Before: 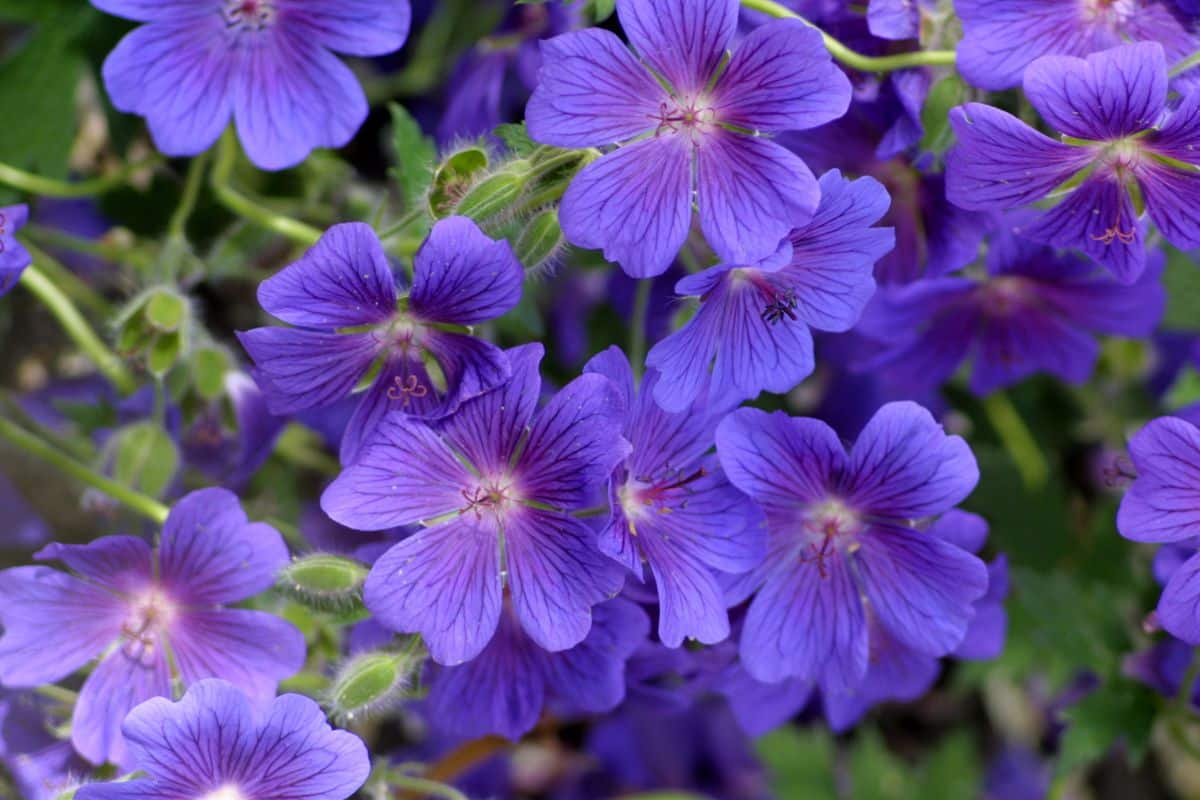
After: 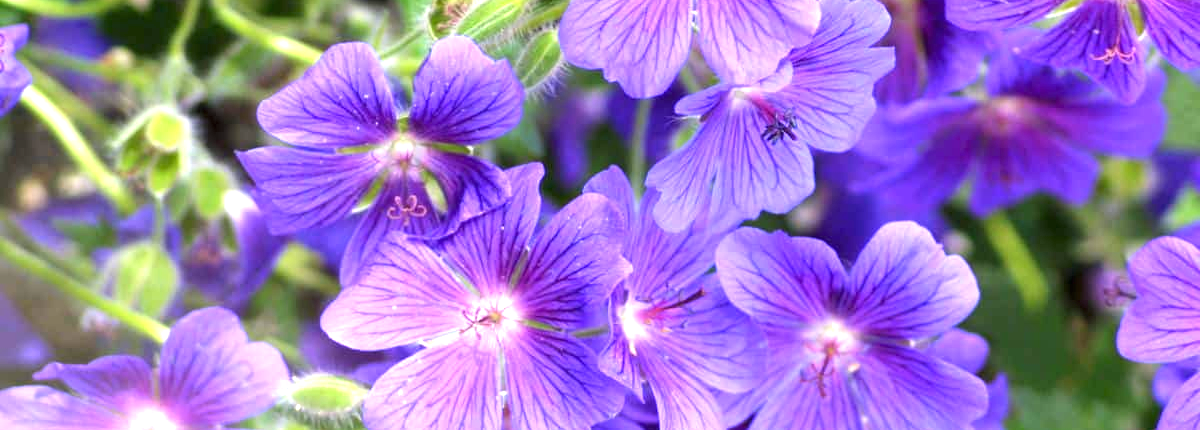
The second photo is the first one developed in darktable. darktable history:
crop and rotate: top 22.556%, bottom 23.626%
exposure: black level correction 0, exposure 1.588 EV, compensate exposure bias true, compensate highlight preservation false
